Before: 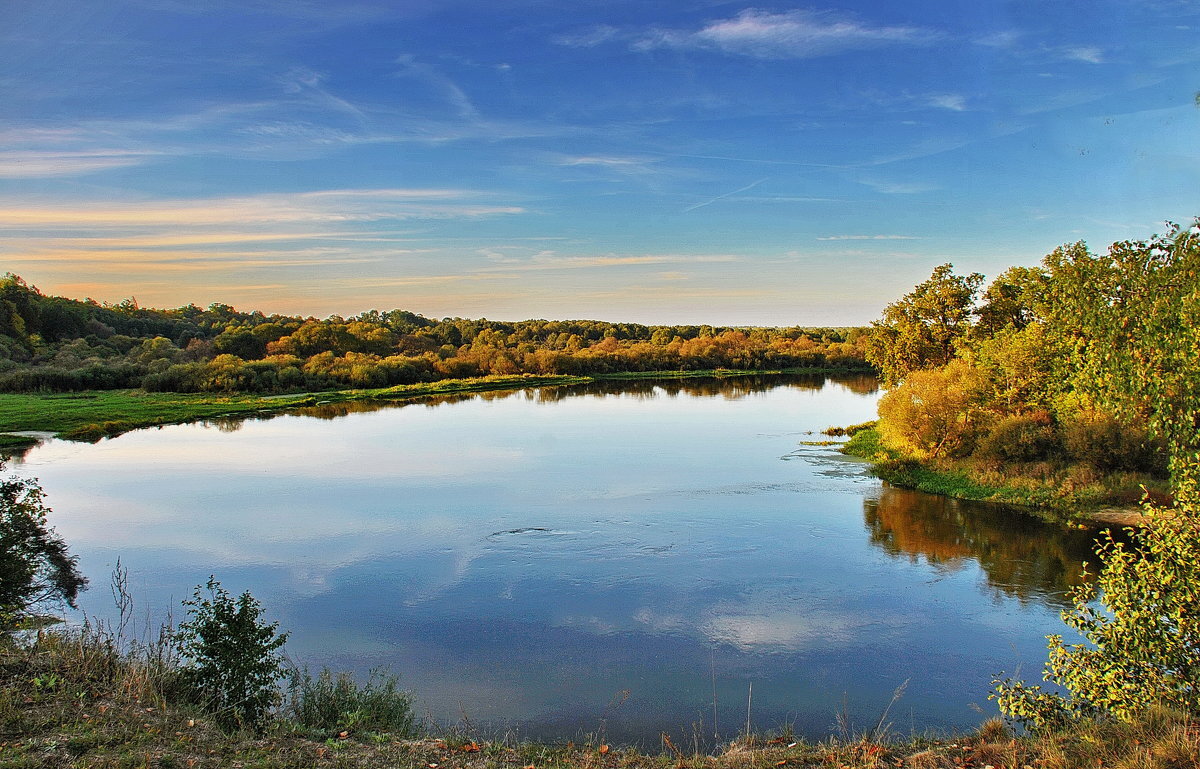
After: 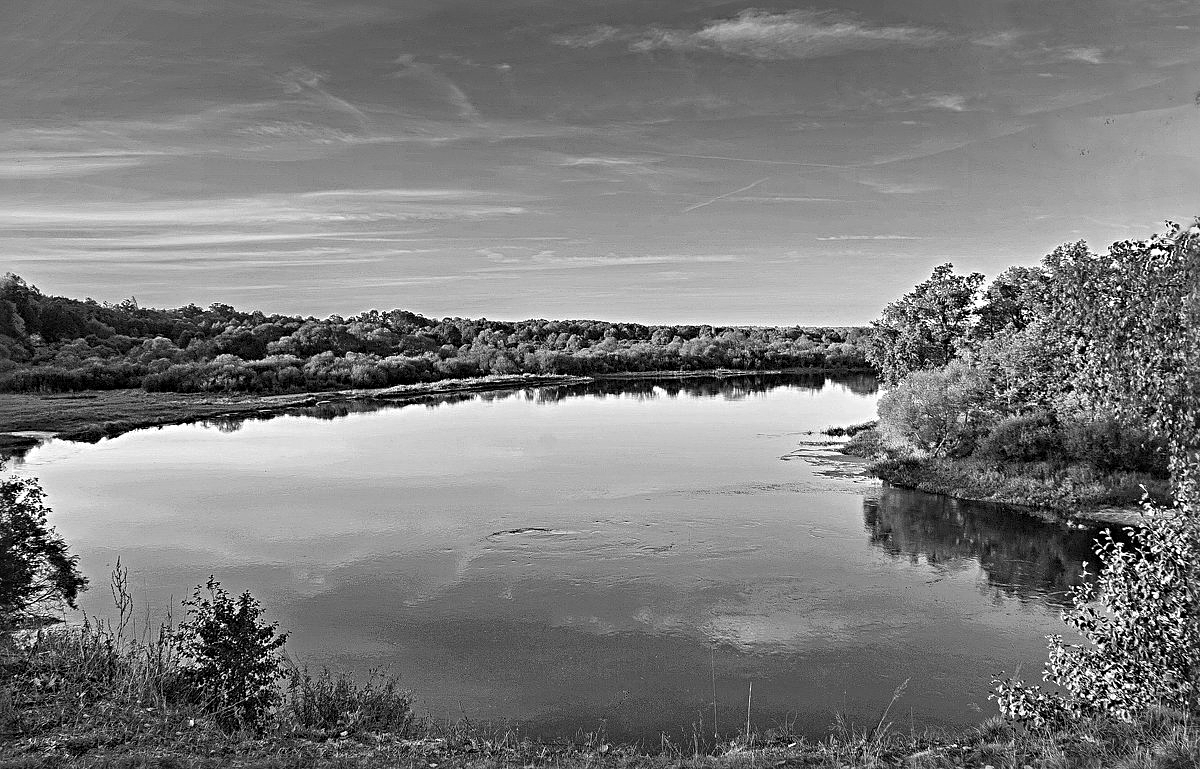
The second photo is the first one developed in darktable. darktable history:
haze removal: compatibility mode true, adaptive false
sharpen: radius 4.883
monochrome: on, module defaults
white balance: red 0.983, blue 1.036
